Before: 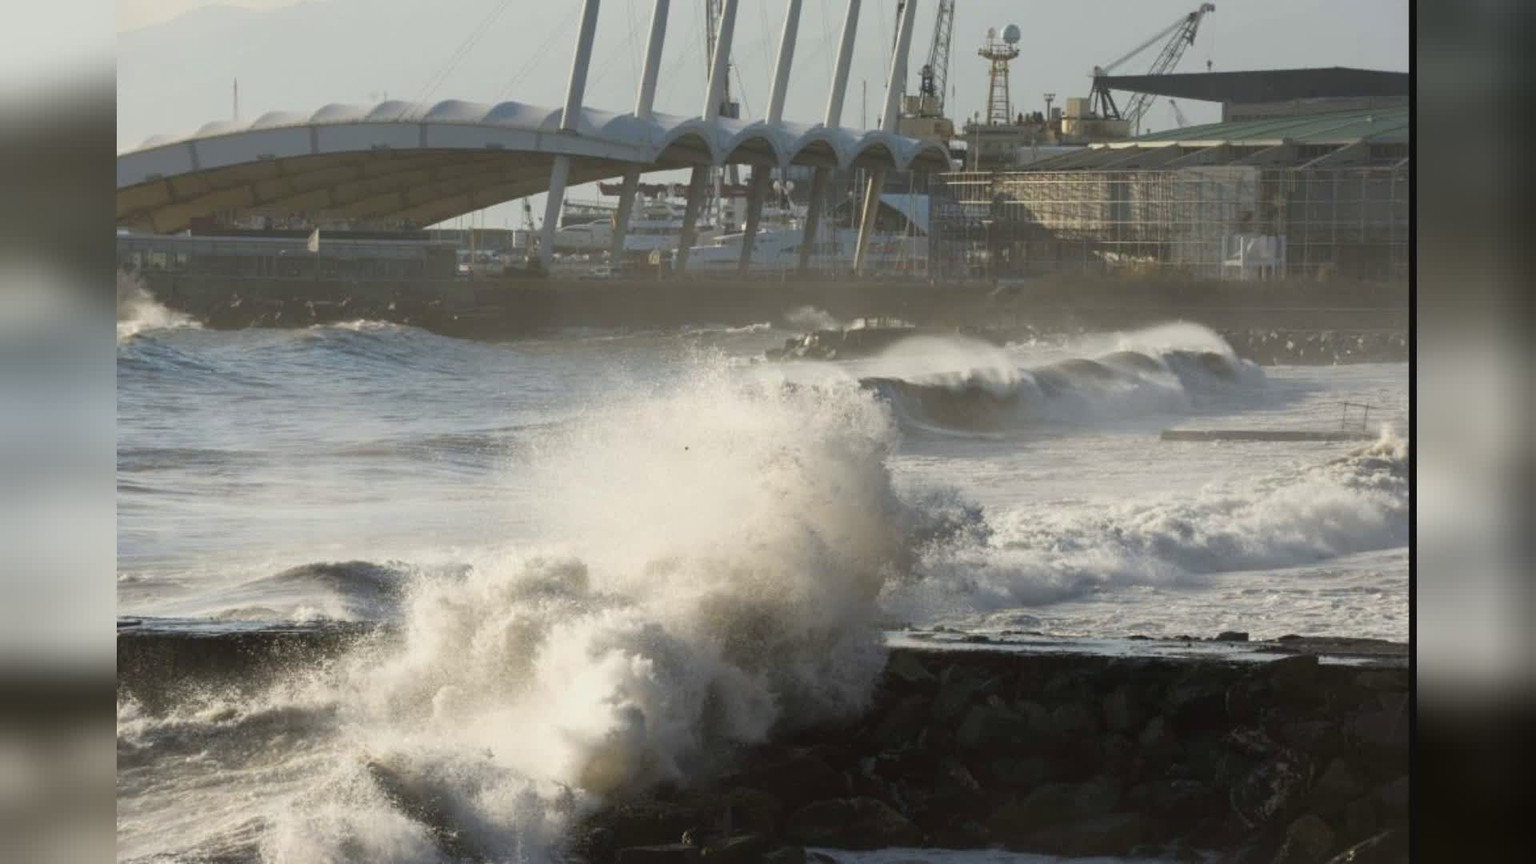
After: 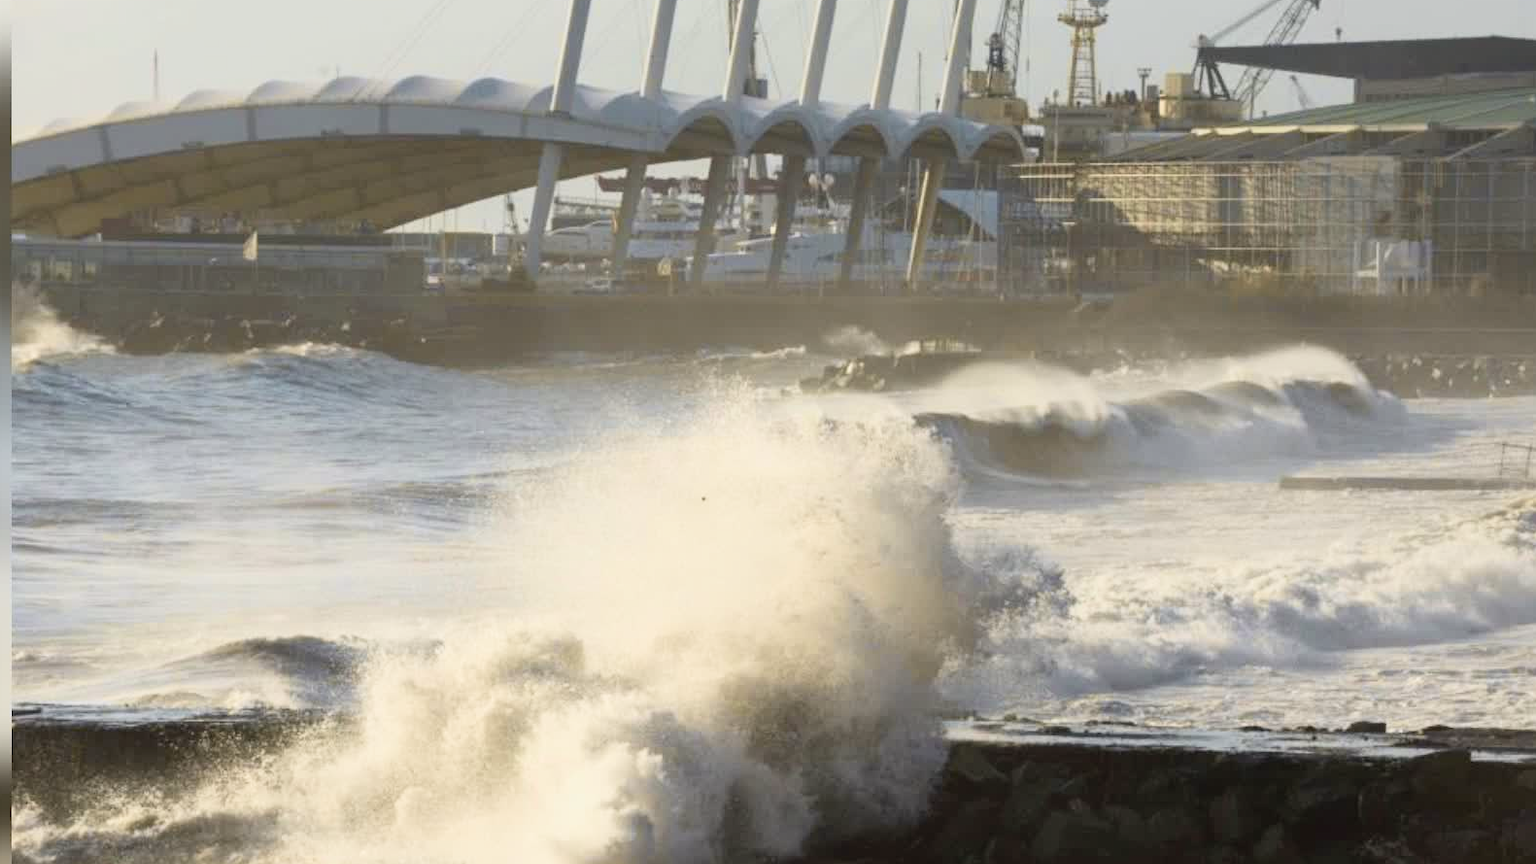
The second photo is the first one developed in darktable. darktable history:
tone curve: curves: ch0 [(0, 0) (0.739, 0.837) (1, 1)]; ch1 [(0, 0) (0.226, 0.261) (0.383, 0.397) (0.462, 0.473) (0.498, 0.502) (0.521, 0.52) (0.578, 0.57) (1, 1)]; ch2 [(0, 0) (0.438, 0.456) (0.5, 0.5) (0.547, 0.557) (0.597, 0.58) (0.629, 0.603) (1, 1)], color space Lab, independent channels, preserve colors none
velvia: on, module defaults
crop and rotate: left 7.03%, top 4.463%, right 10.59%, bottom 13.088%
